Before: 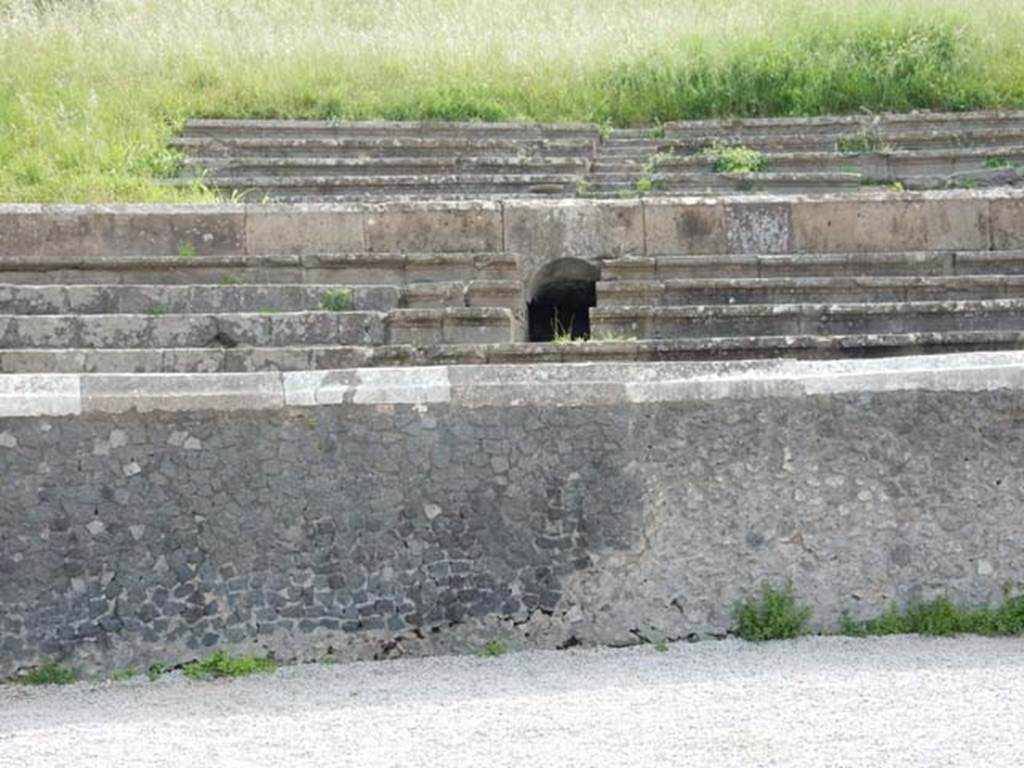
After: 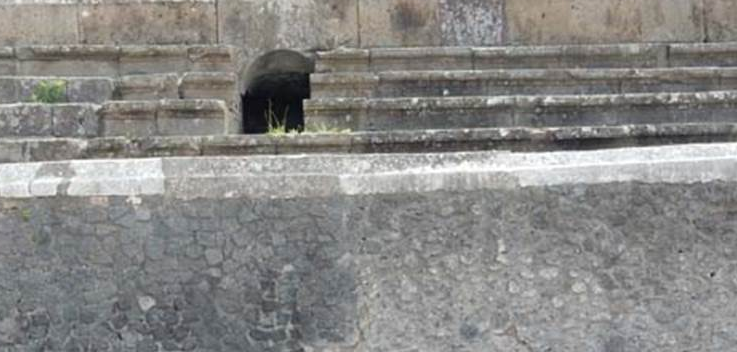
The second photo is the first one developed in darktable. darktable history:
crop and rotate: left 27.942%, top 27.154%, bottom 26.931%
